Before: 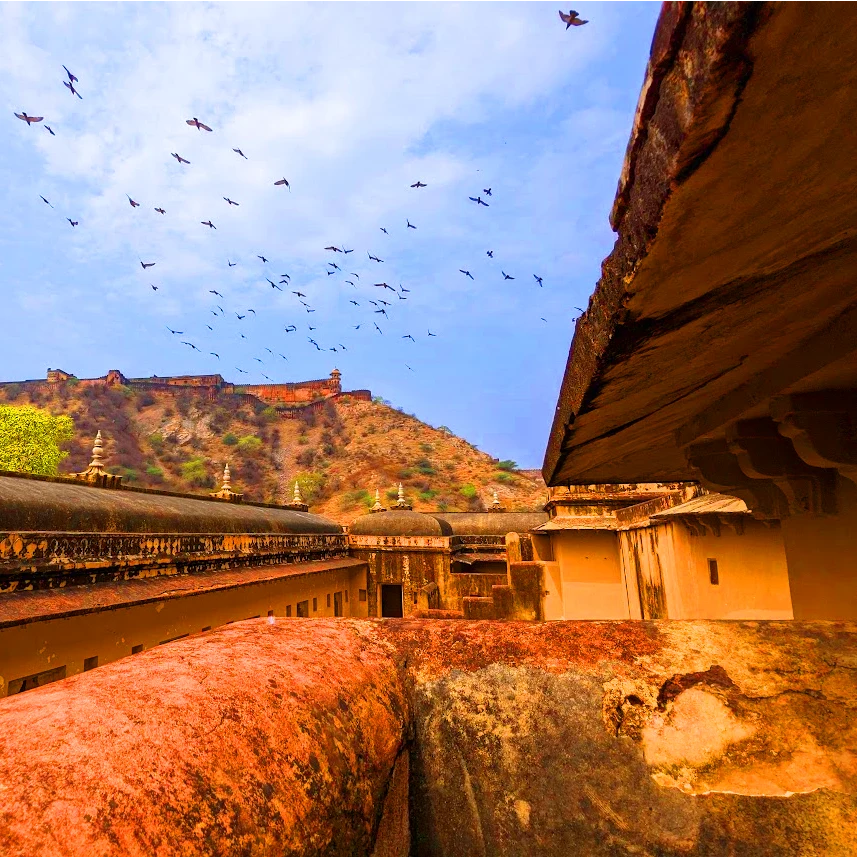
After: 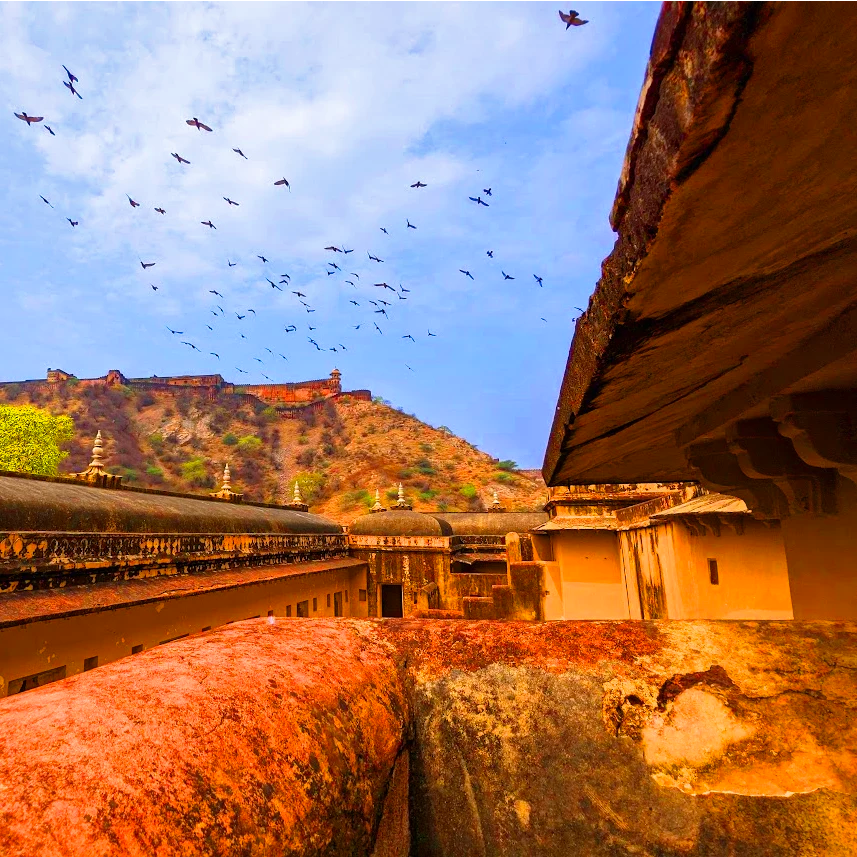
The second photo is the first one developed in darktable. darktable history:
contrast brightness saturation: saturation 0.1
shadows and highlights: shadows 29.61, highlights -30.47, low approximation 0.01, soften with gaussian
